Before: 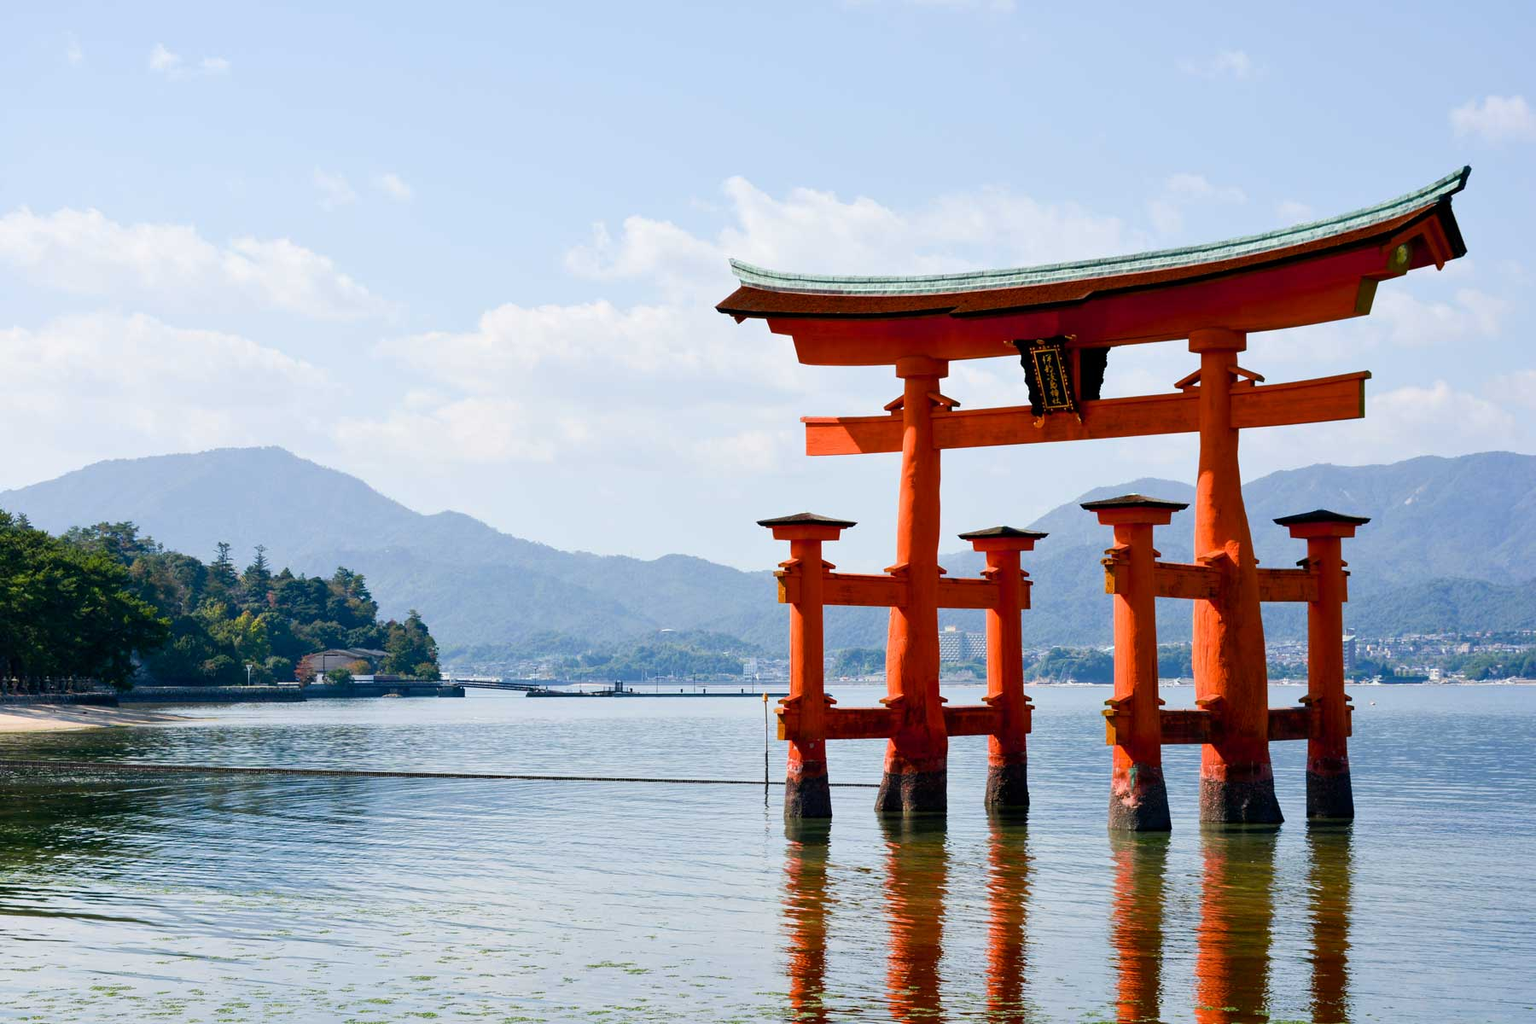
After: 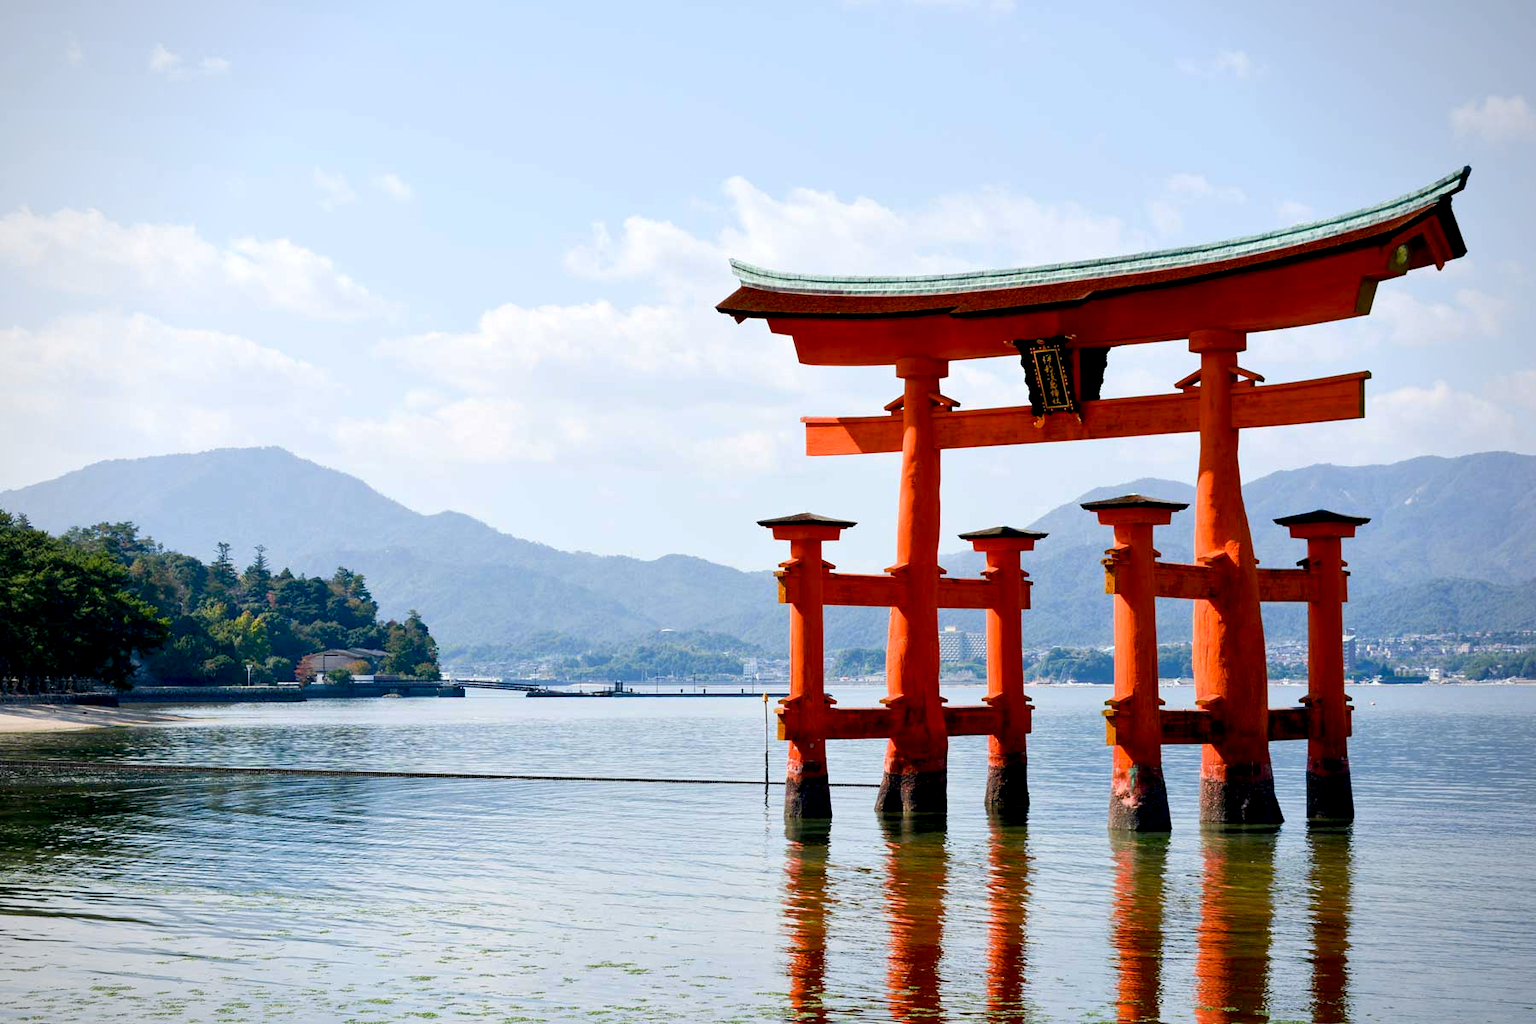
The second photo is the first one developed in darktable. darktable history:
exposure: black level correction 0.007, exposure 0.155 EV, compensate exposure bias true, compensate highlight preservation false
vignetting: fall-off radius 60.85%
